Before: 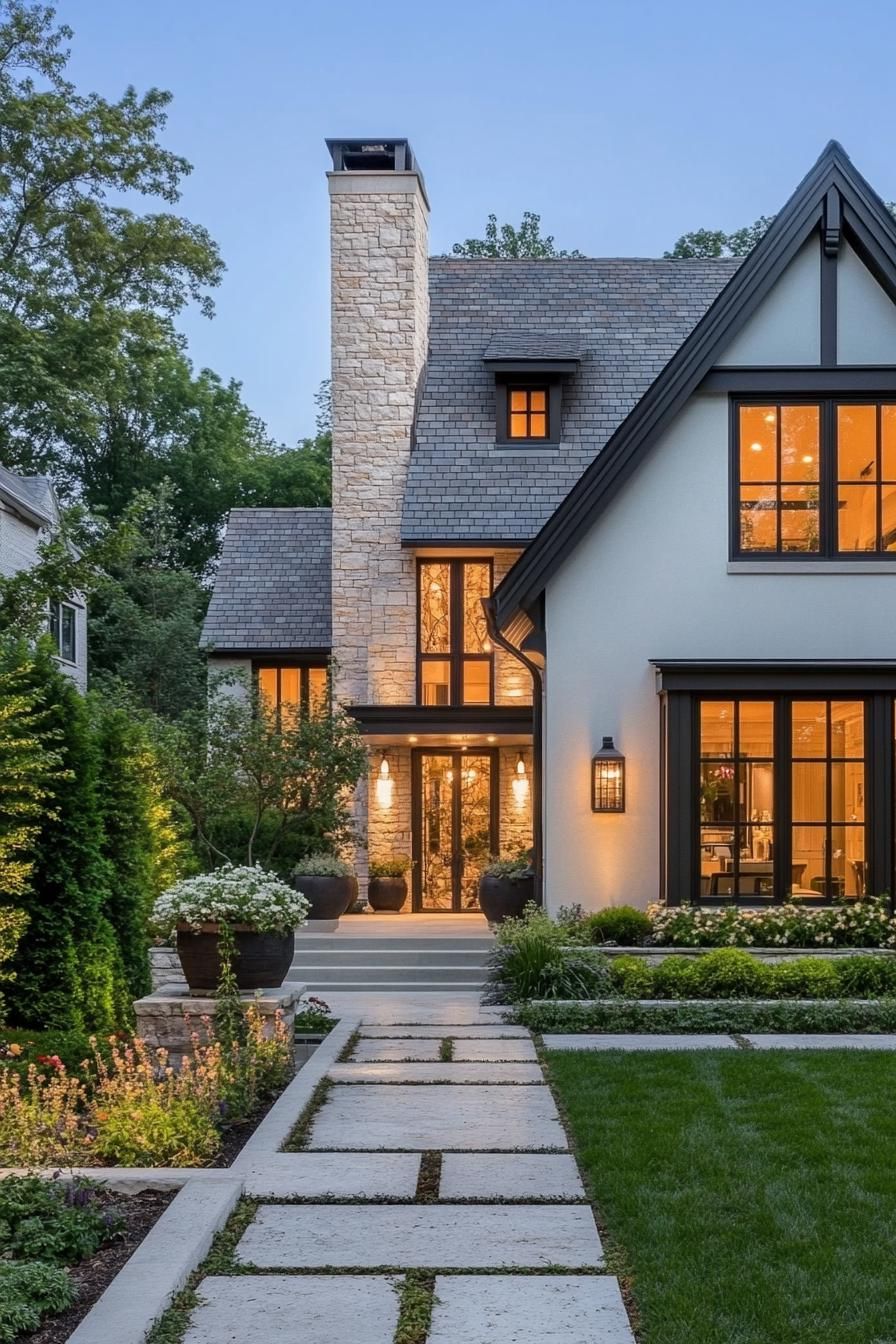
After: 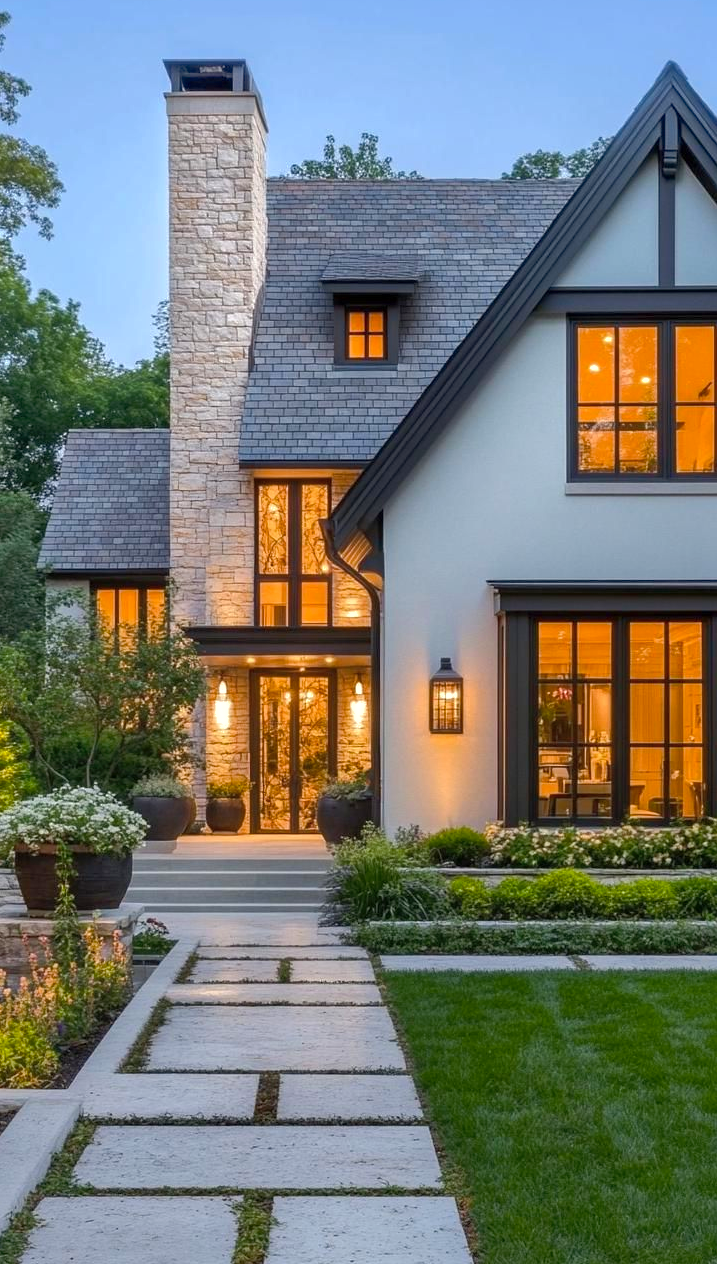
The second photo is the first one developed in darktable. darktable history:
shadows and highlights: on, module defaults
crop and rotate: left 18.121%, top 5.893%, right 1.767%
color balance rgb: linear chroma grading › shadows 19.097%, linear chroma grading › highlights 4.26%, linear chroma grading › mid-tones 10.102%, perceptual saturation grading › global saturation -0.04%, perceptual saturation grading › mid-tones 10.966%, perceptual brilliance grading › highlights 8.575%, perceptual brilliance grading › mid-tones 3.014%, perceptual brilliance grading › shadows 2.448%
